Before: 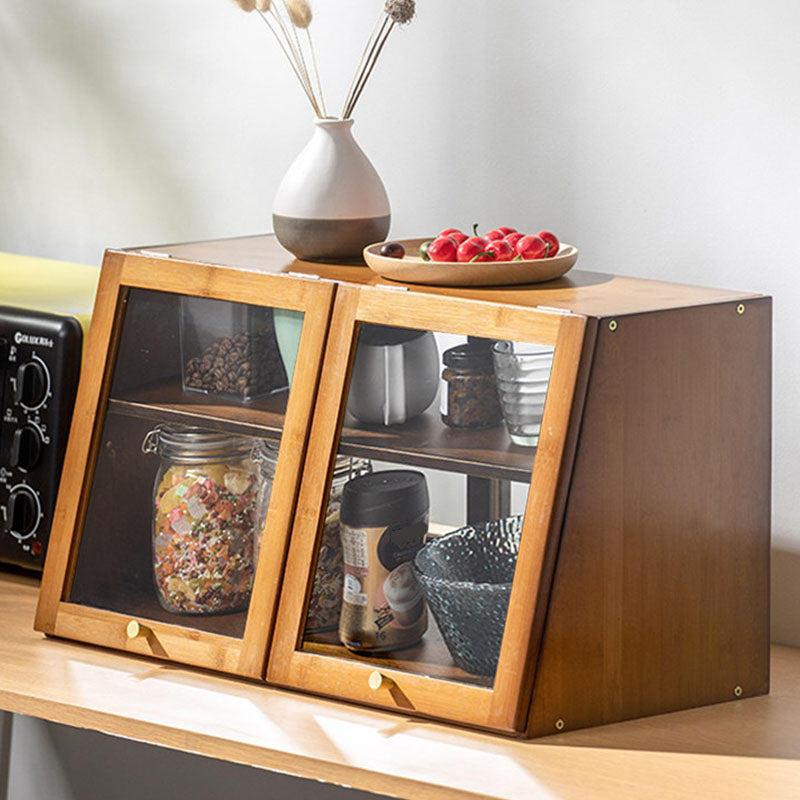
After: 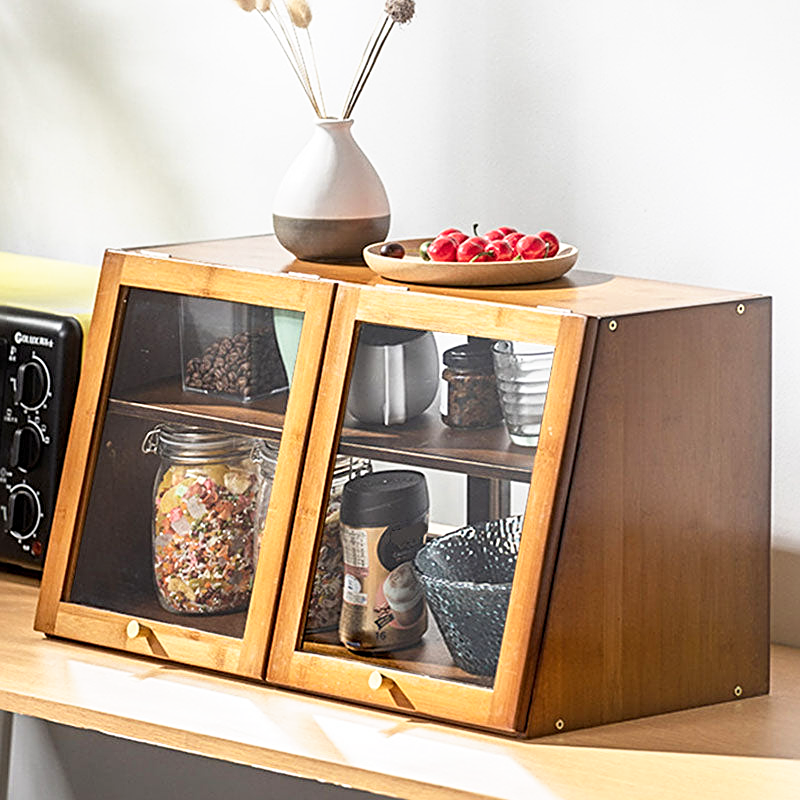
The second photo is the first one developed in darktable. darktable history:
base curve: curves: ch0 [(0, 0) (0.688, 0.865) (1, 1)], preserve colors none
sharpen: radius 2.79
